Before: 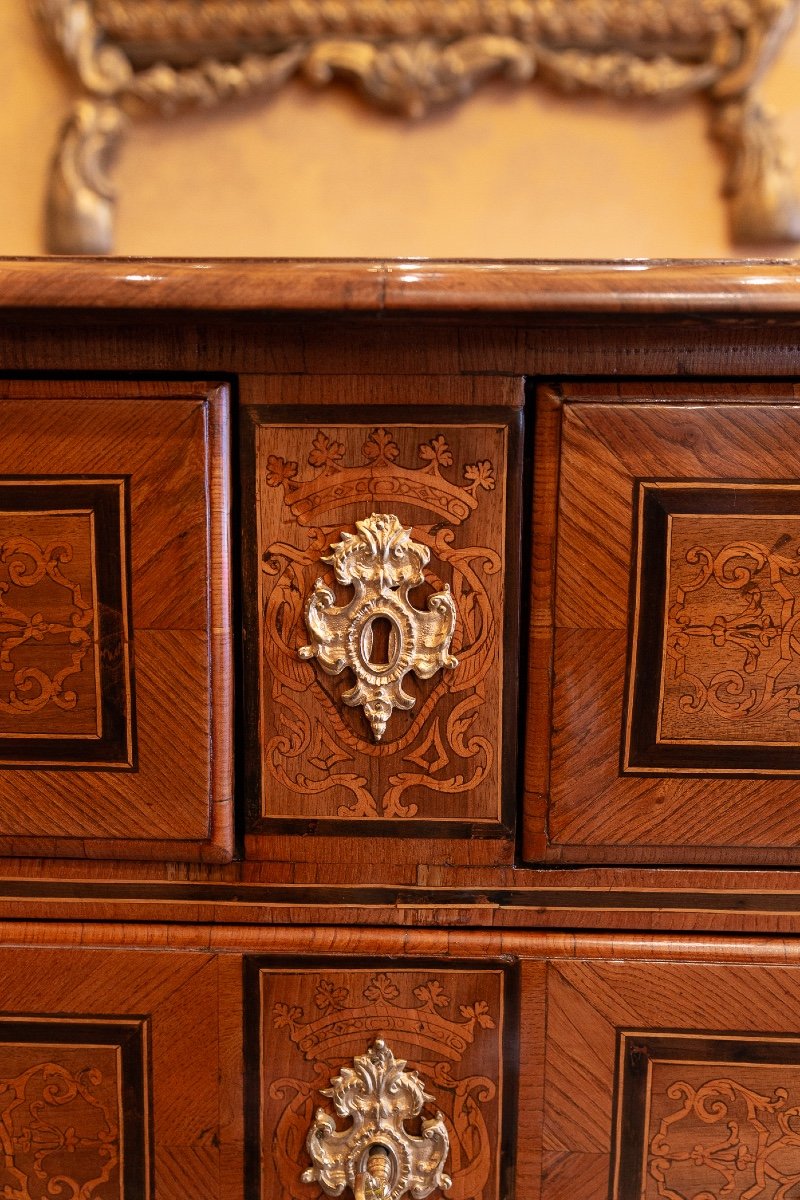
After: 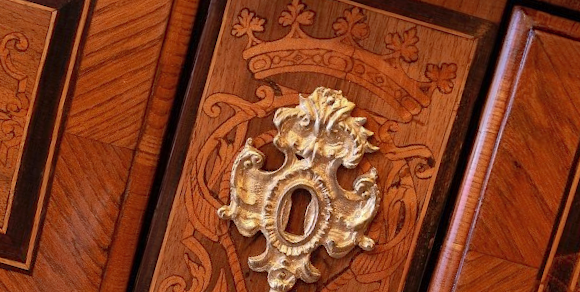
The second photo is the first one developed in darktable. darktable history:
shadows and highlights: on, module defaults
crop and rotate: angle 16.12°, top 30.835%, bottom 35.653%
